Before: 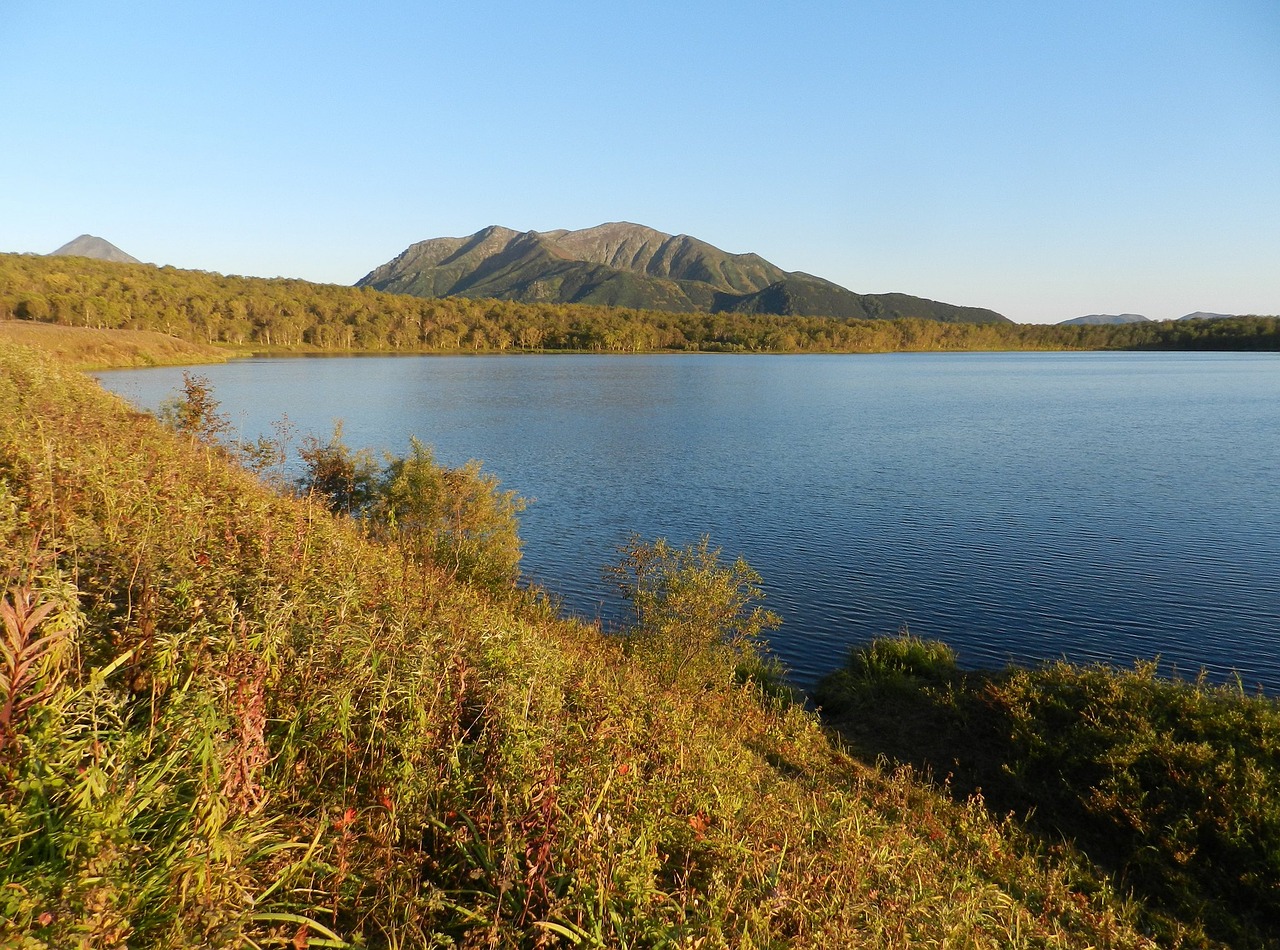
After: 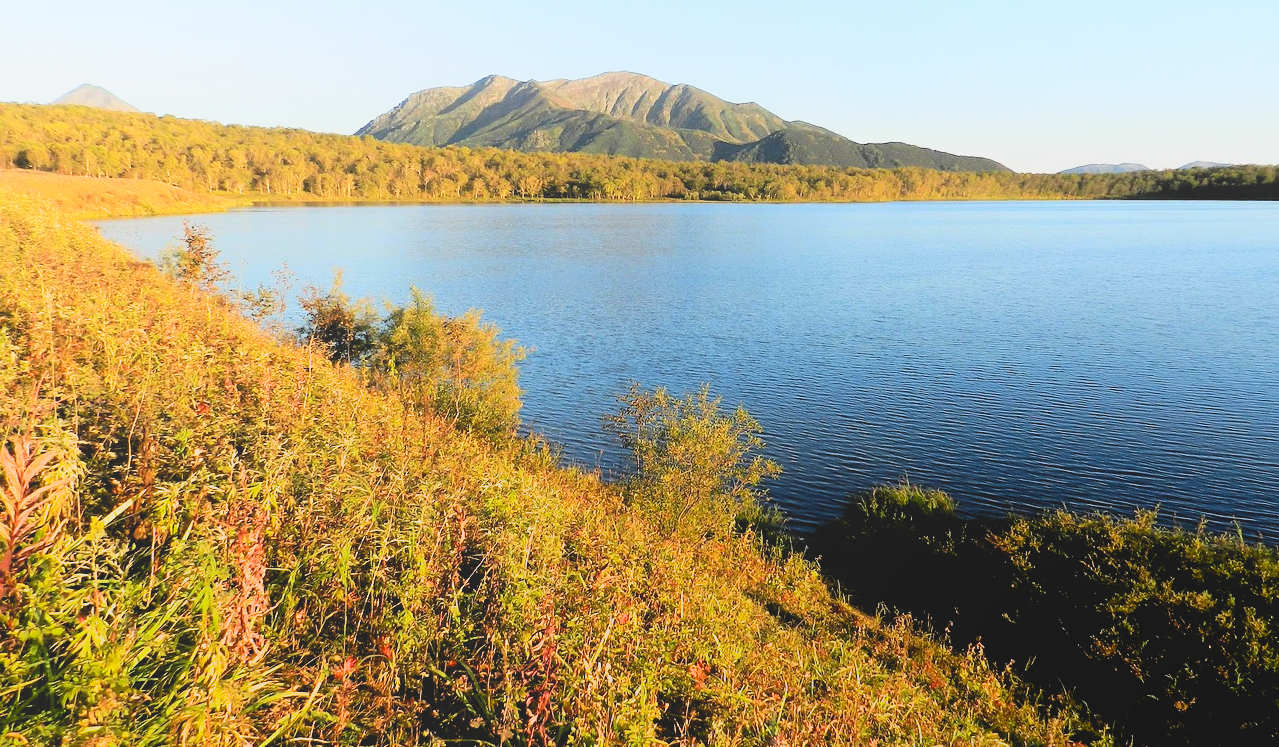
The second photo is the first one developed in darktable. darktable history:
contrast brightness saturation: contrast 0.196, brightness 0.161, saturation 0.223
exposure: black level correction 0, exposure 0.5 EV, compensate highlight preservation false
filmic rgb: black relative exposure -3.68 EV, white relative exposure 2.76 EV, threshold 3.04 EV, dynamic range scaling -4.7%, hardness 3.04, enable highlight reconstruction true
crop and rotate: top 15.896%, bottom 5.392%
local contrast: detail 69%
